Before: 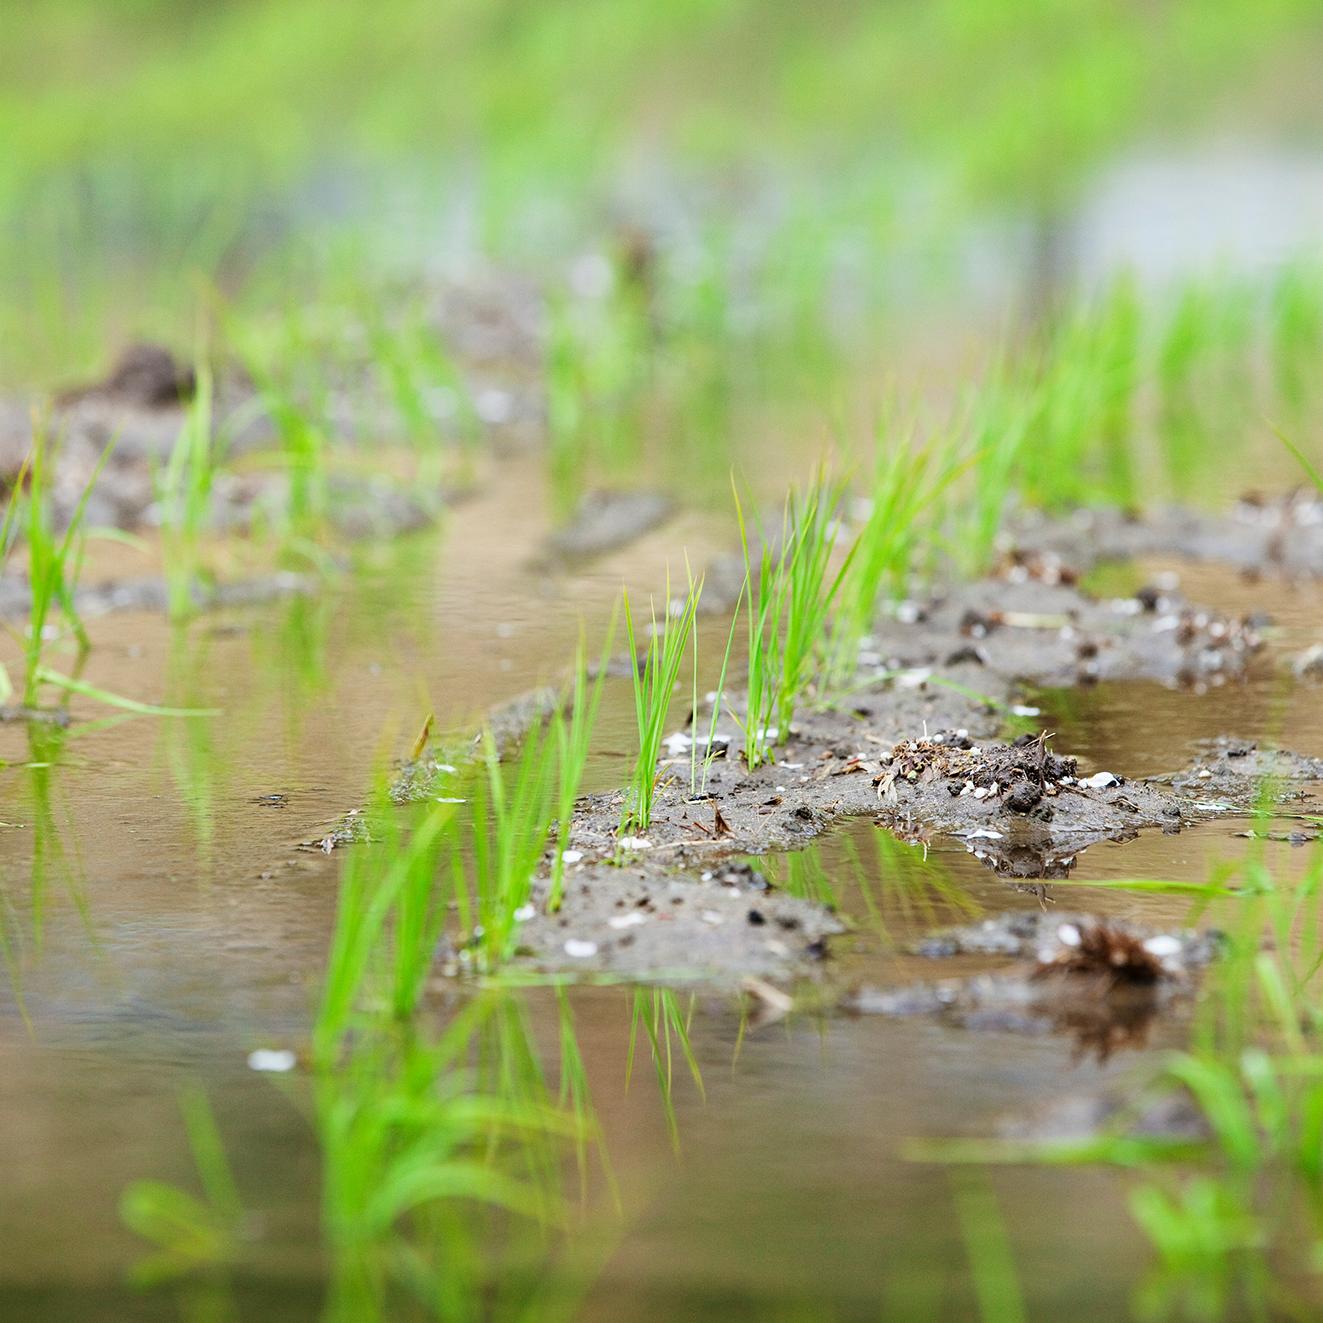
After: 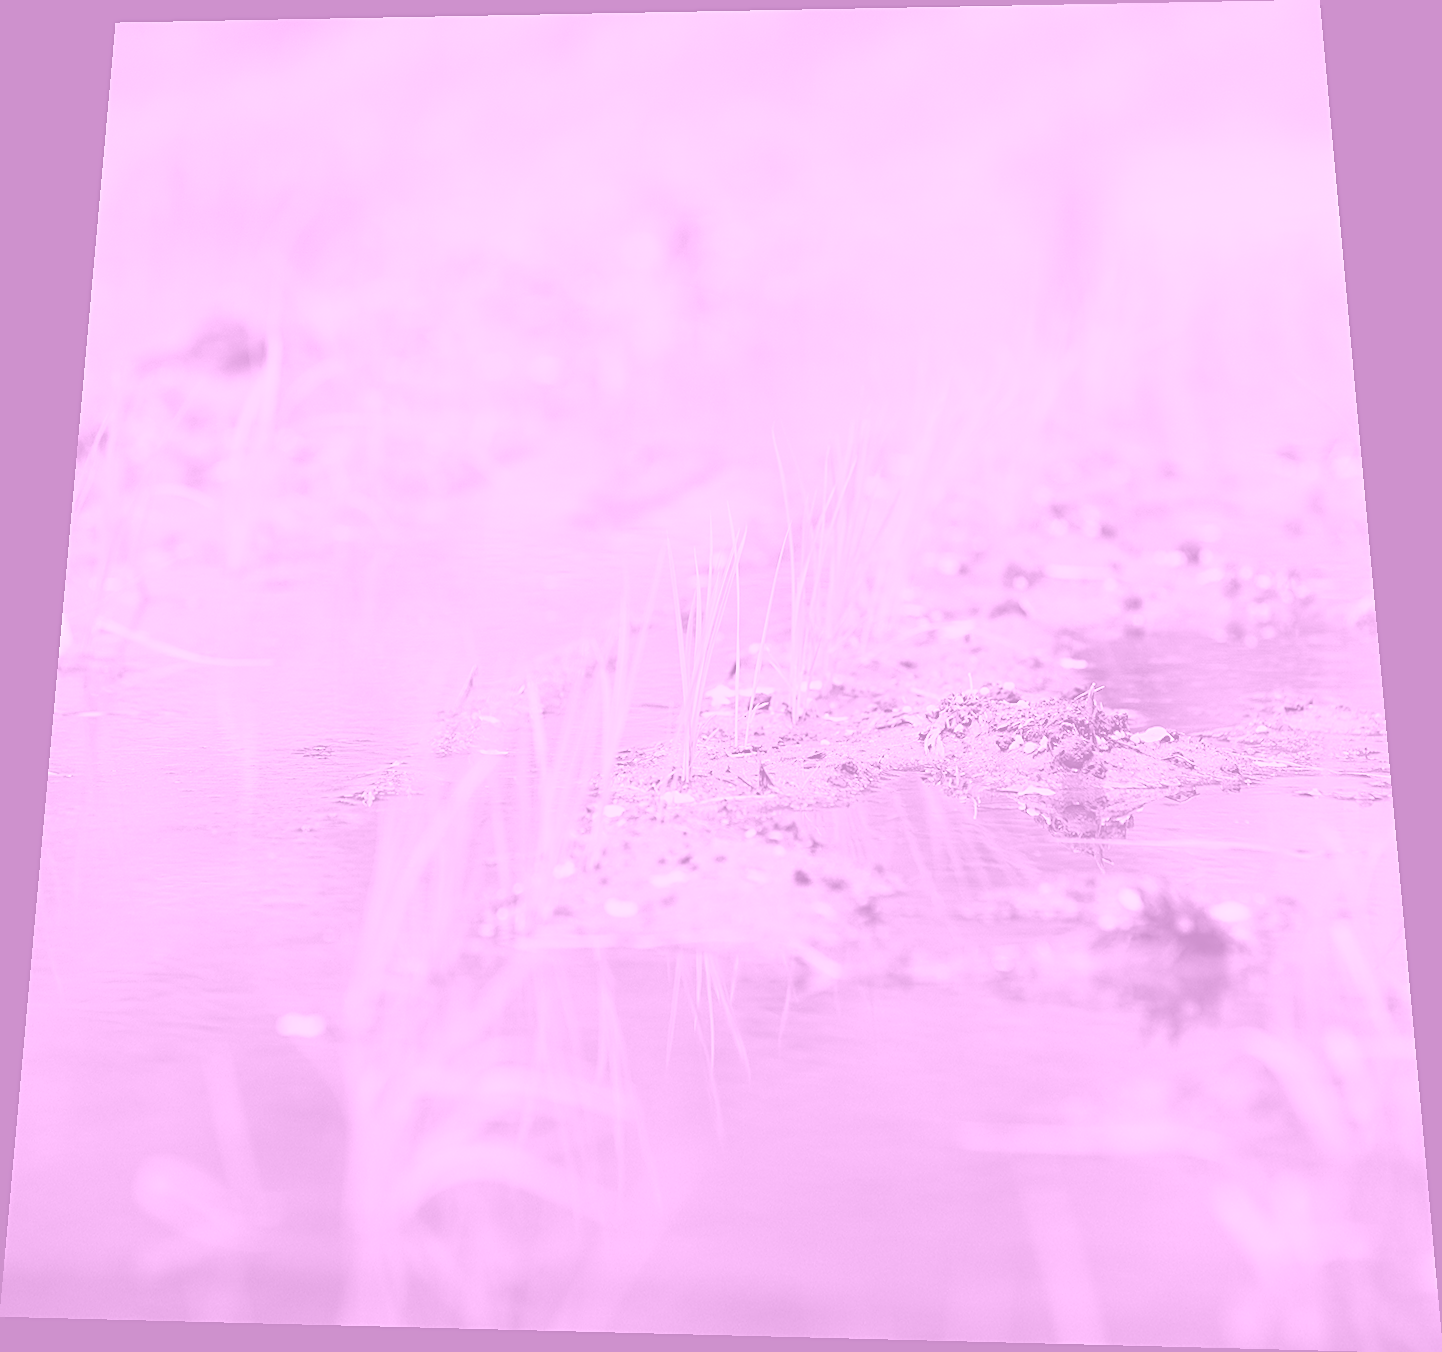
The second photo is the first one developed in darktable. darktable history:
rotate and perspective: rotation 0.128°, lens shift (vertical) -0.181, lens shift (horizontal) -0.044, shear 0.001, automatic cropping off
colorize: hue 331.2°, saturation 69%, source mix 30.28%, lightness 69.02%, version 1
sharpen: on, module defaults
